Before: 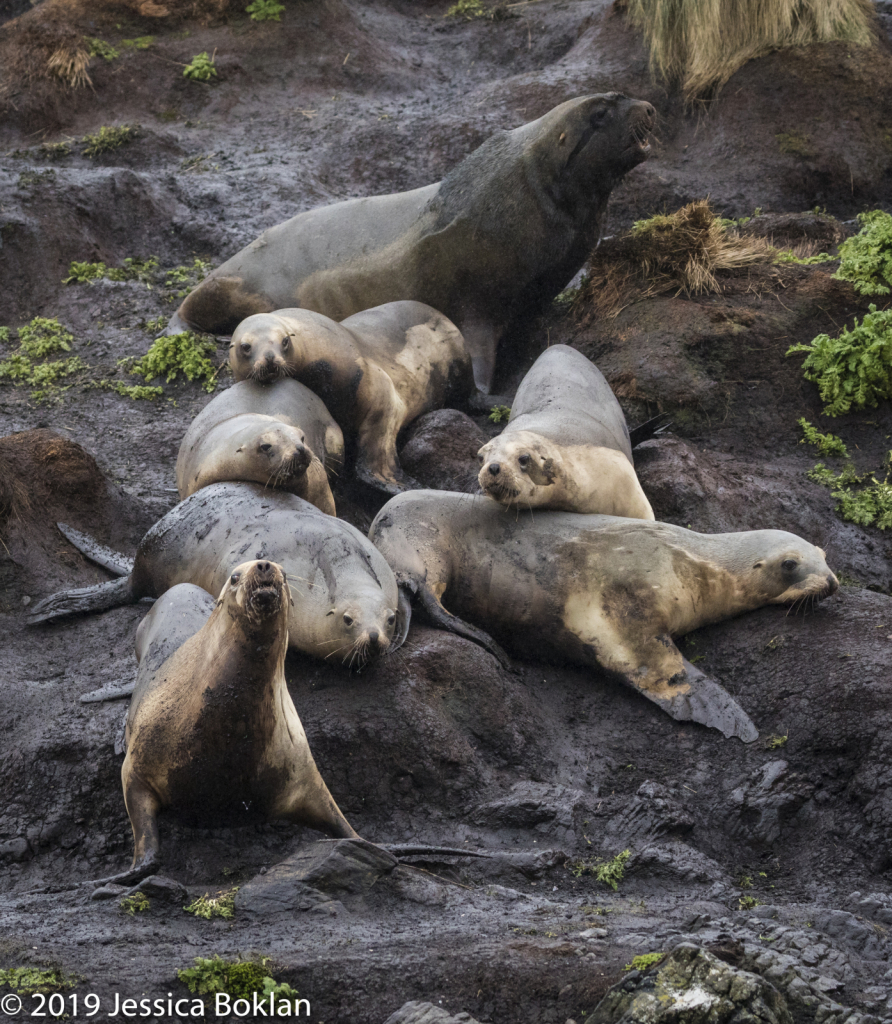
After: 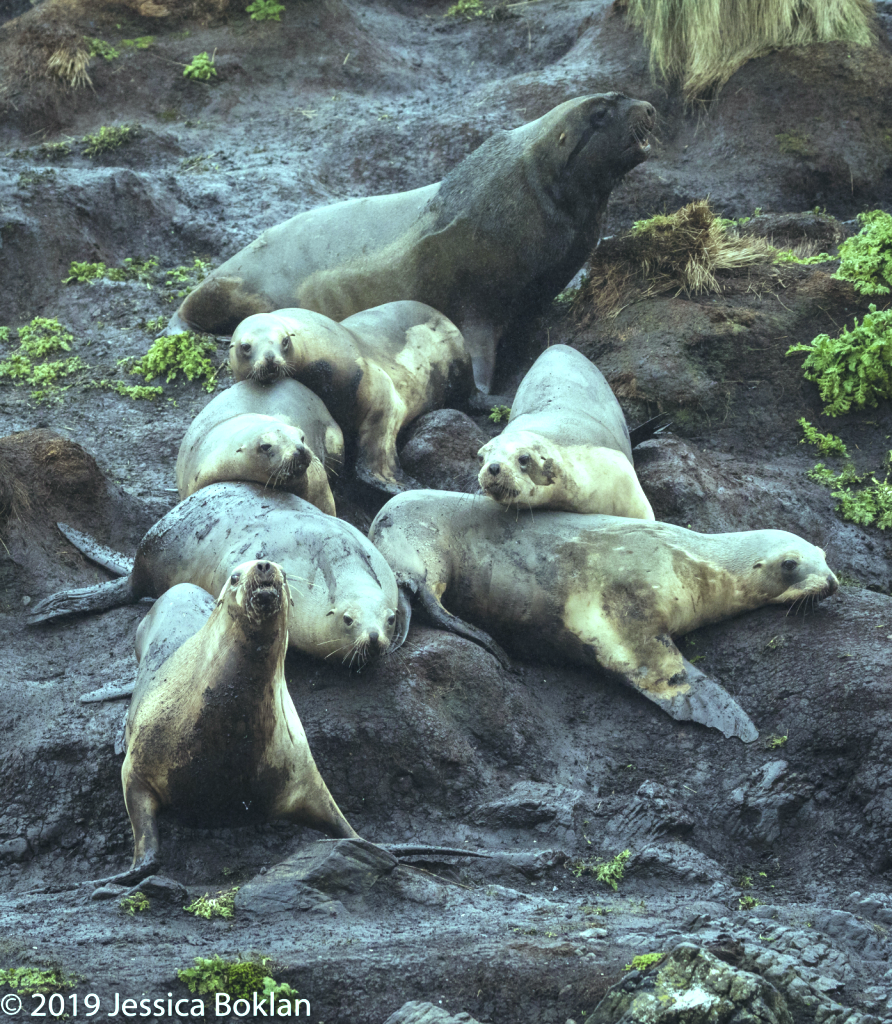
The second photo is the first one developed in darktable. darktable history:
exposure: black level correction -0.005, exposure 0.622 EV, compensate highlight preservation false
color balance: mode lift, gamma, gain (sRGB), lift [0.997, 0.979, 1.021, 1.011], gamma [1, 1.084, 0.916, 0.998], gain [1, 0.87, 1.13, 1.101], contrast 4.55%, contrast fulcrum 38.24%, output saturation 104.09%
